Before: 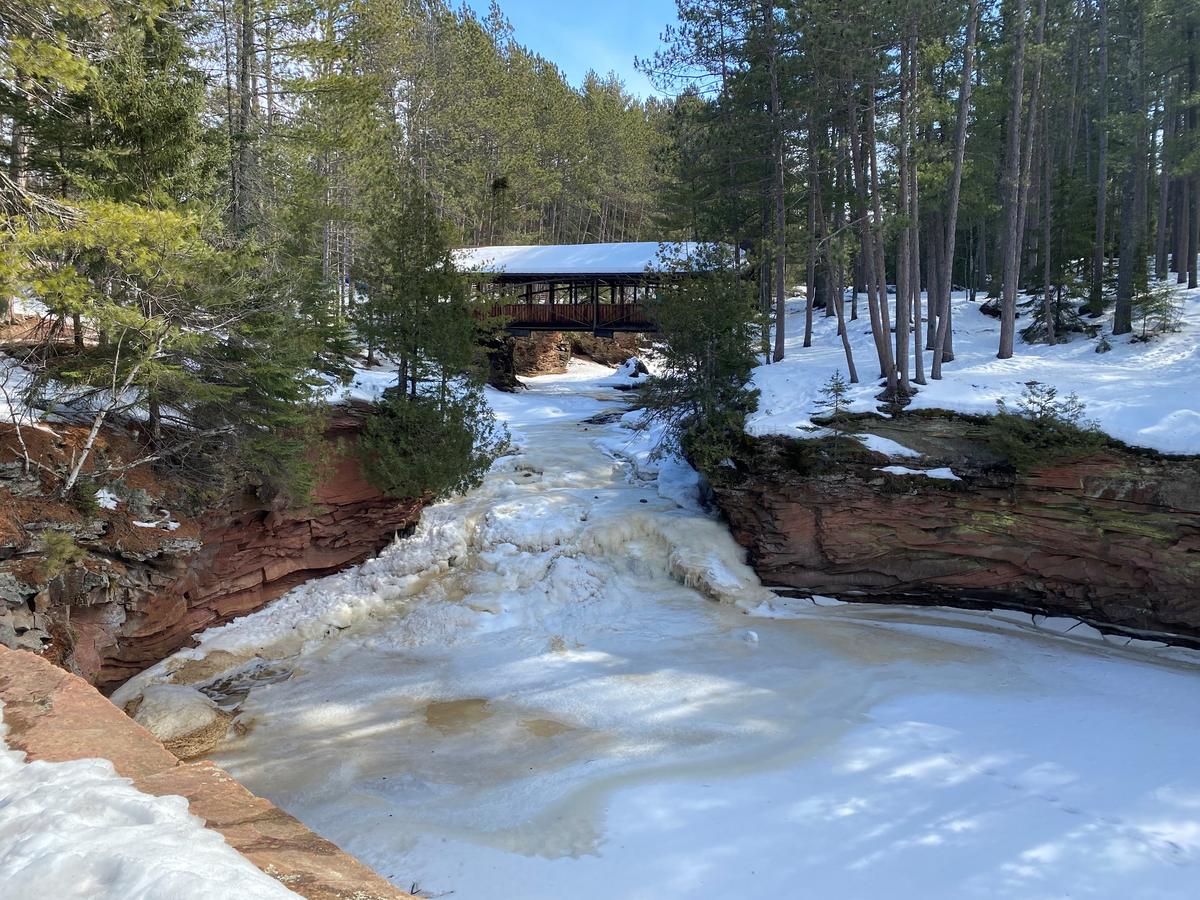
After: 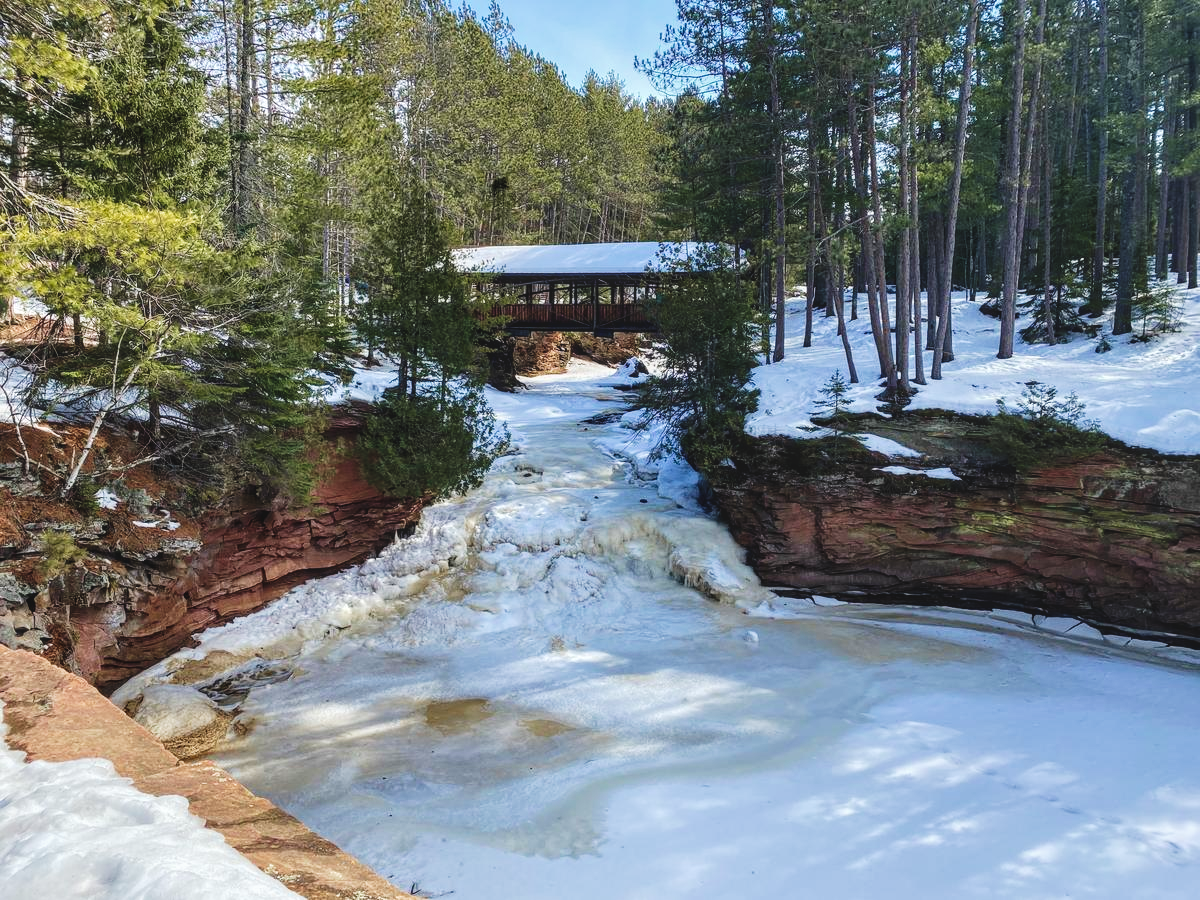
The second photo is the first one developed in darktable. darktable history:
local contrast: on, module defaults
contrast equalizer: y [[0.6 ×6], [0.55 ×6], [0 ×6], [0 ×6], [0 ×6]], mix 0.159
velvia: on, module defaults
tone curve: curves: ch0 [(0, 0.087) (0.175, 0.178) (0.466, 0.498) (0.715, 0.764) (1, 0.961)]; ch1 [(0, 0) (0.437, 0.398) (0.476, 0.466) (0.505, 0.505) (0.534, 0.544) (0.612, 0.605) (0.641, 0.643) (1, 1)]; ch2 [(0, 0) (0.359, 0.379) (0.427, 0.453) (0.489, 0.495) (0.531, 0.534) (0.579, 0.579) (1, 1)], preserve colors none
